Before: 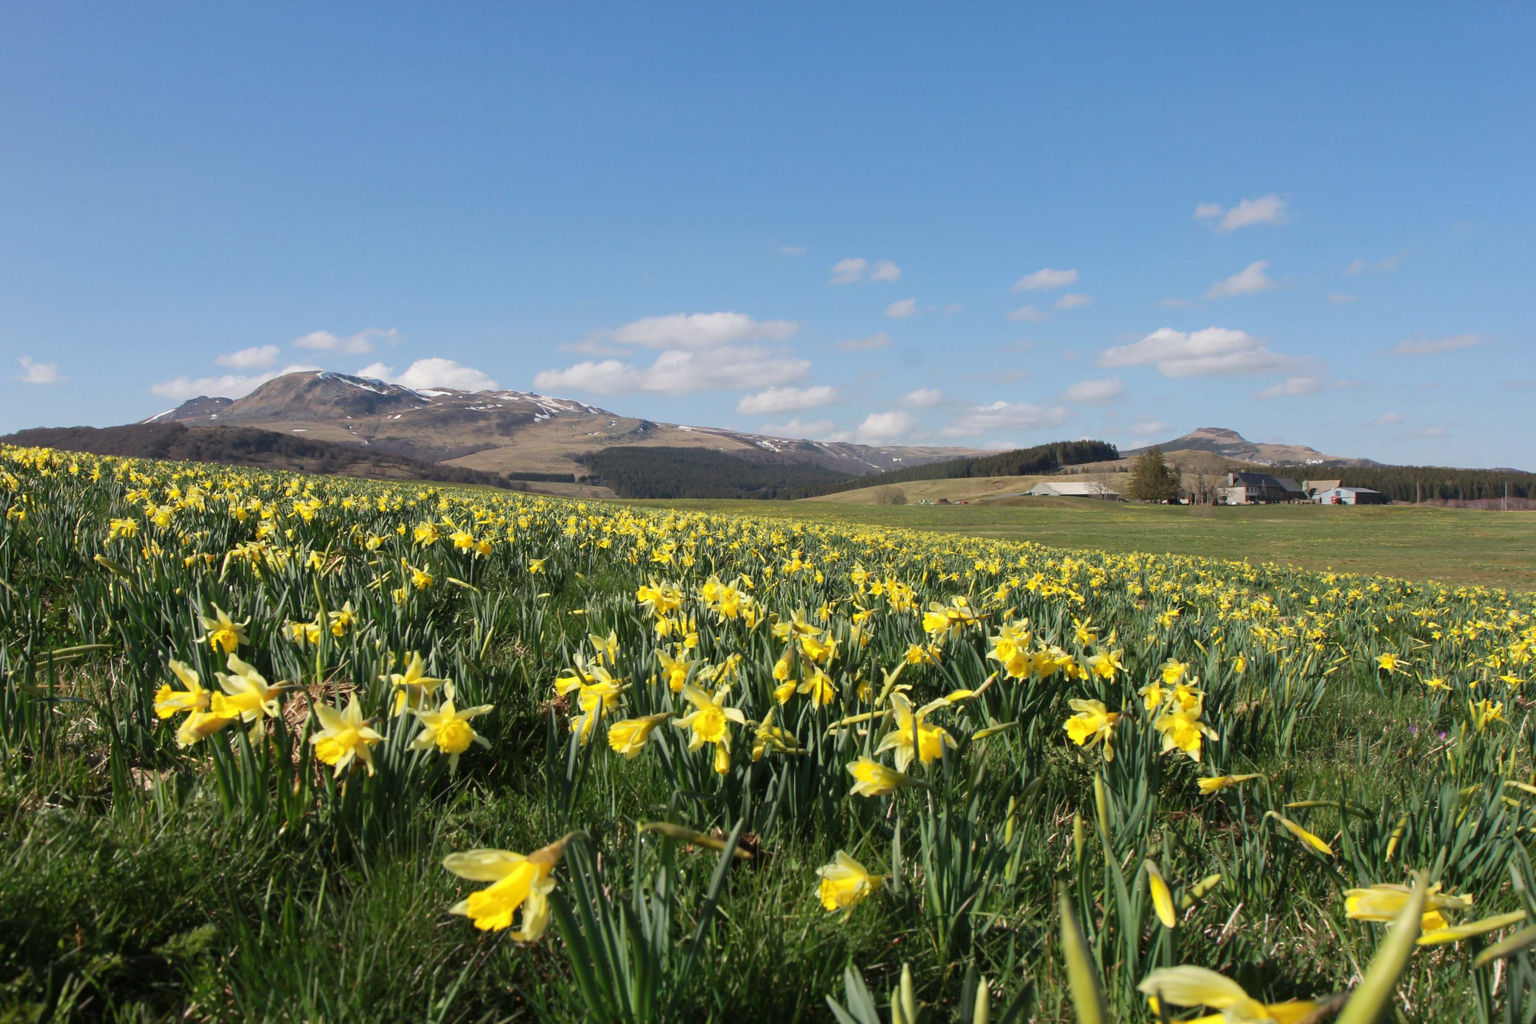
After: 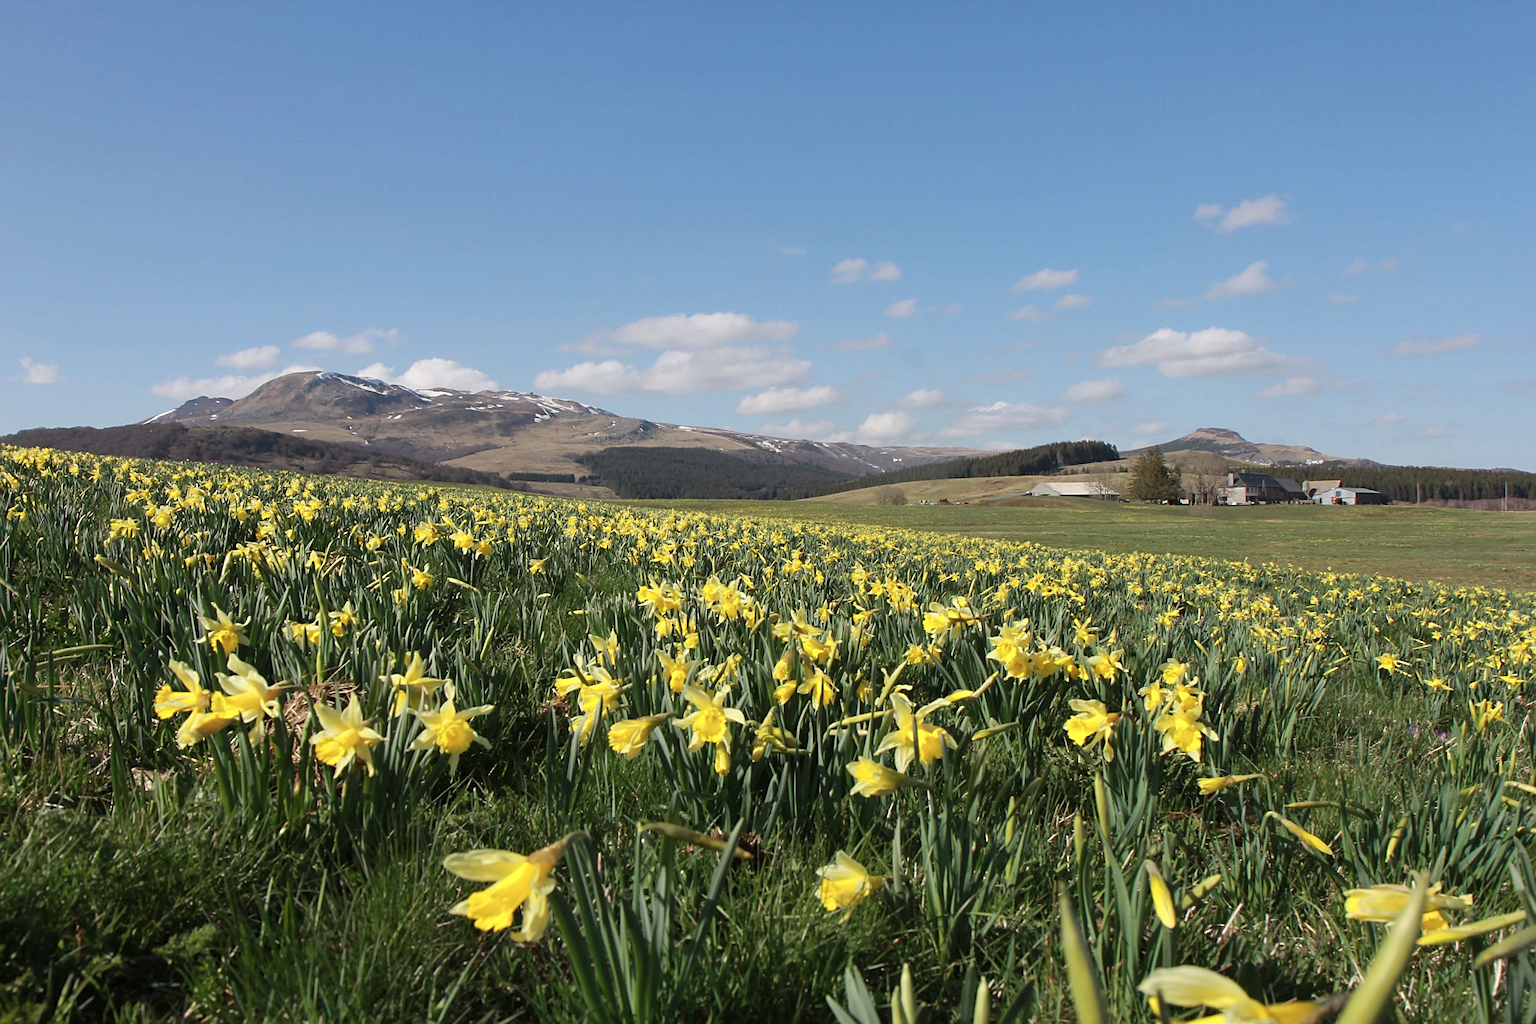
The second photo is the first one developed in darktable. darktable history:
contrast brightness saturation: saturation -0.1
sharpen: on, module defaults
